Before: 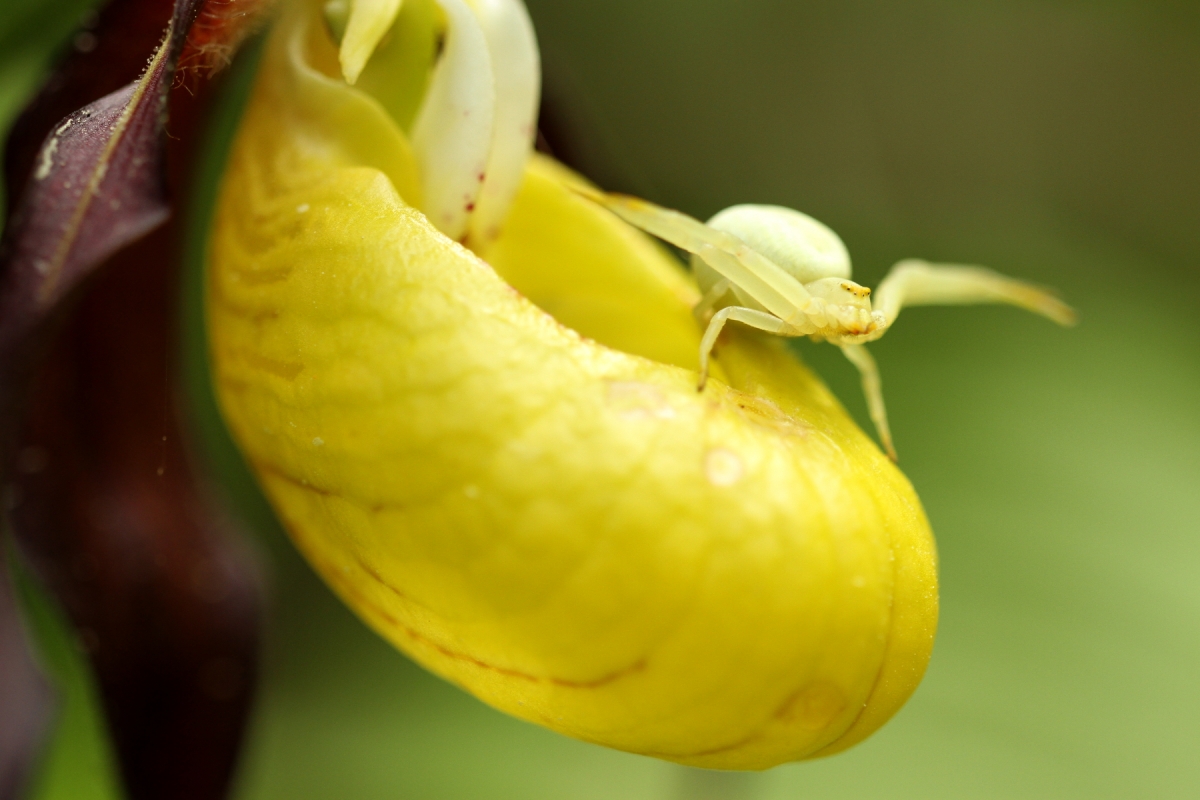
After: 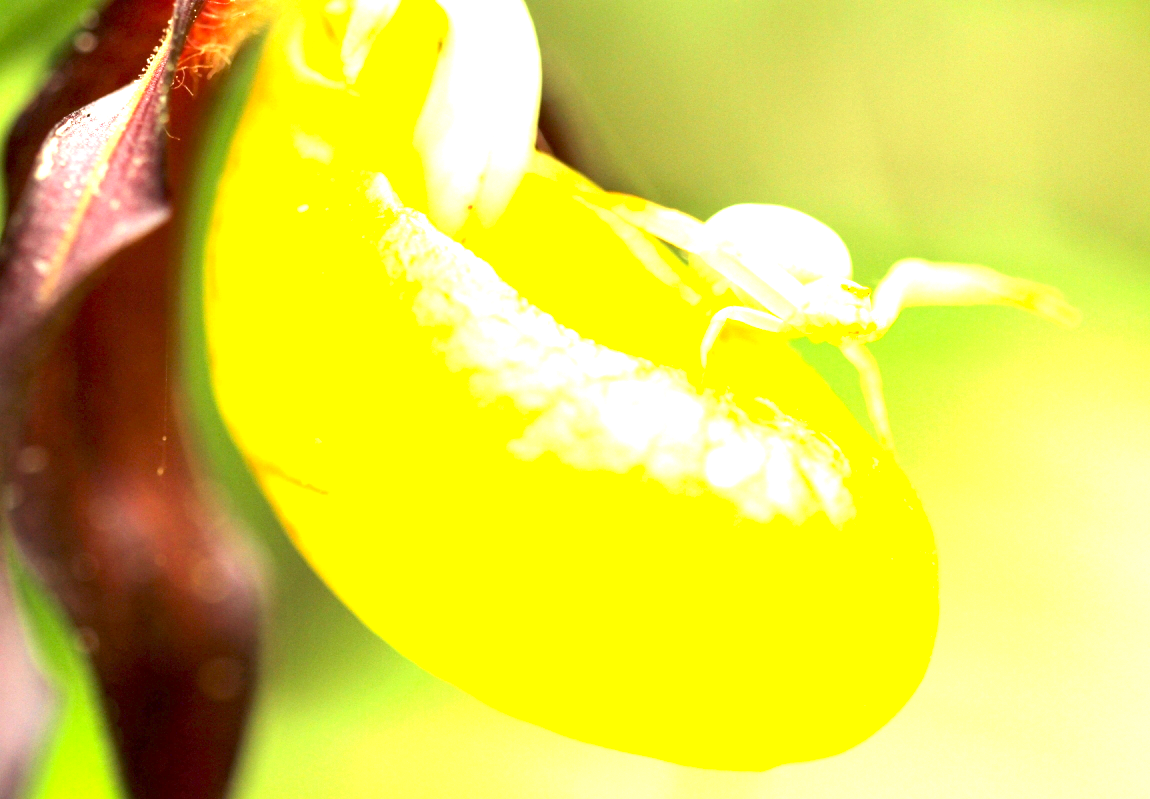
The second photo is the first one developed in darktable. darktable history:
crop: right 4.126%, bottom 0.031%
contrast brightness saturation: contrast 0.1, brightness 0.03, saturation 0.09
exposure: exposure 3 EV, compensate highlight preservation false
